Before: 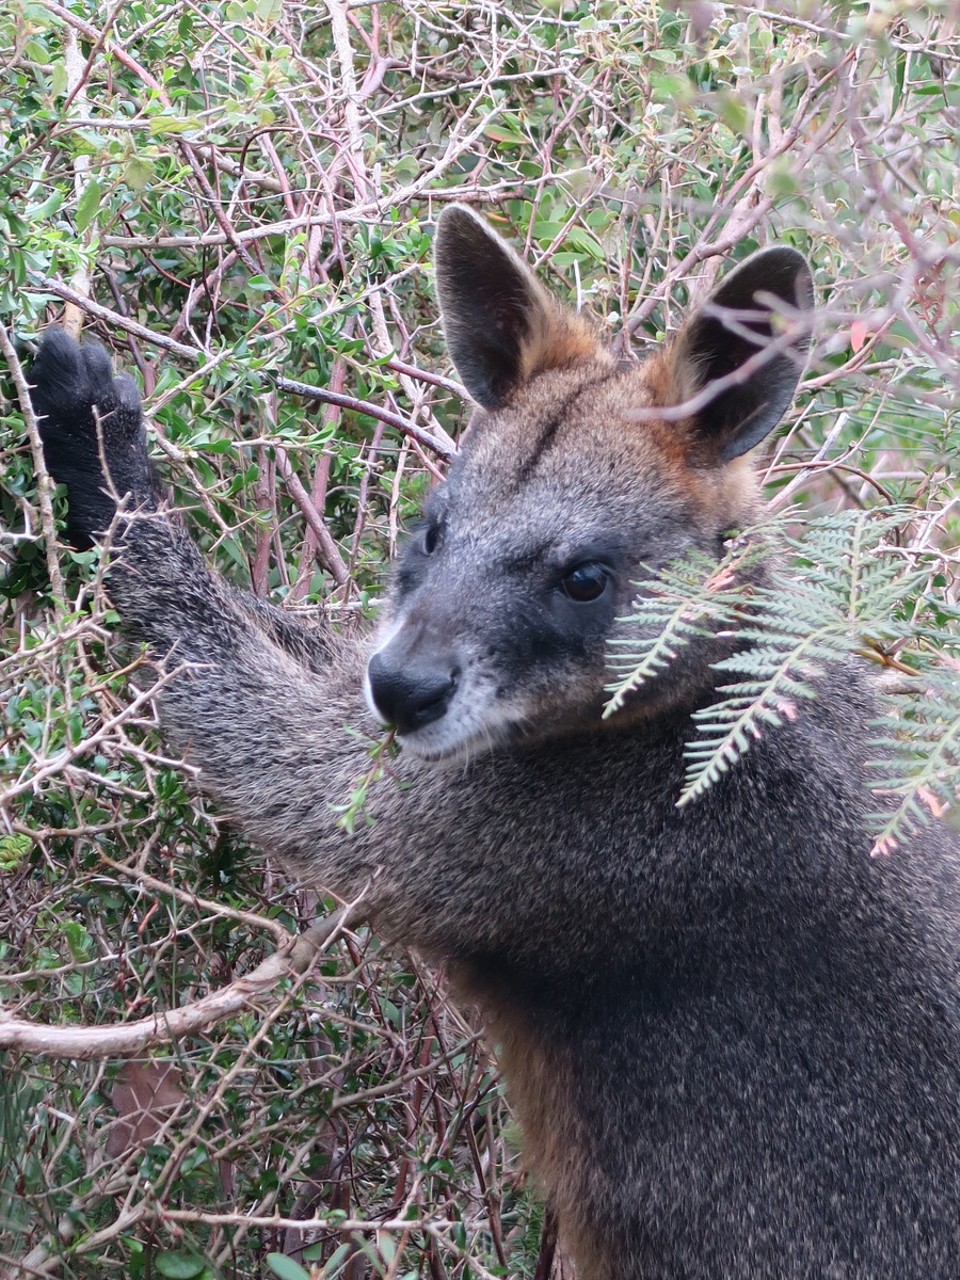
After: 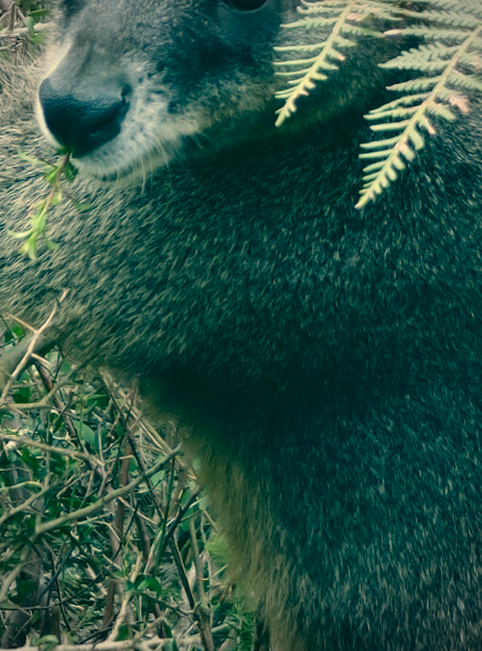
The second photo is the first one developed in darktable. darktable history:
color correction: highlights a* 1.83, highlights b* 34.02, shadows a* -36.68, shadows b* -5.48
vignetting: on, module defaults
rotate and perspective: rotation -4.25°, automatic cropping off
crop: left 35.976%, top 45.819%, right 18.162%, bottom 5.807%
base curve: curves: ch0 [(0, 0) (0.297, 0.298) (1, 1)], preserve colors none
